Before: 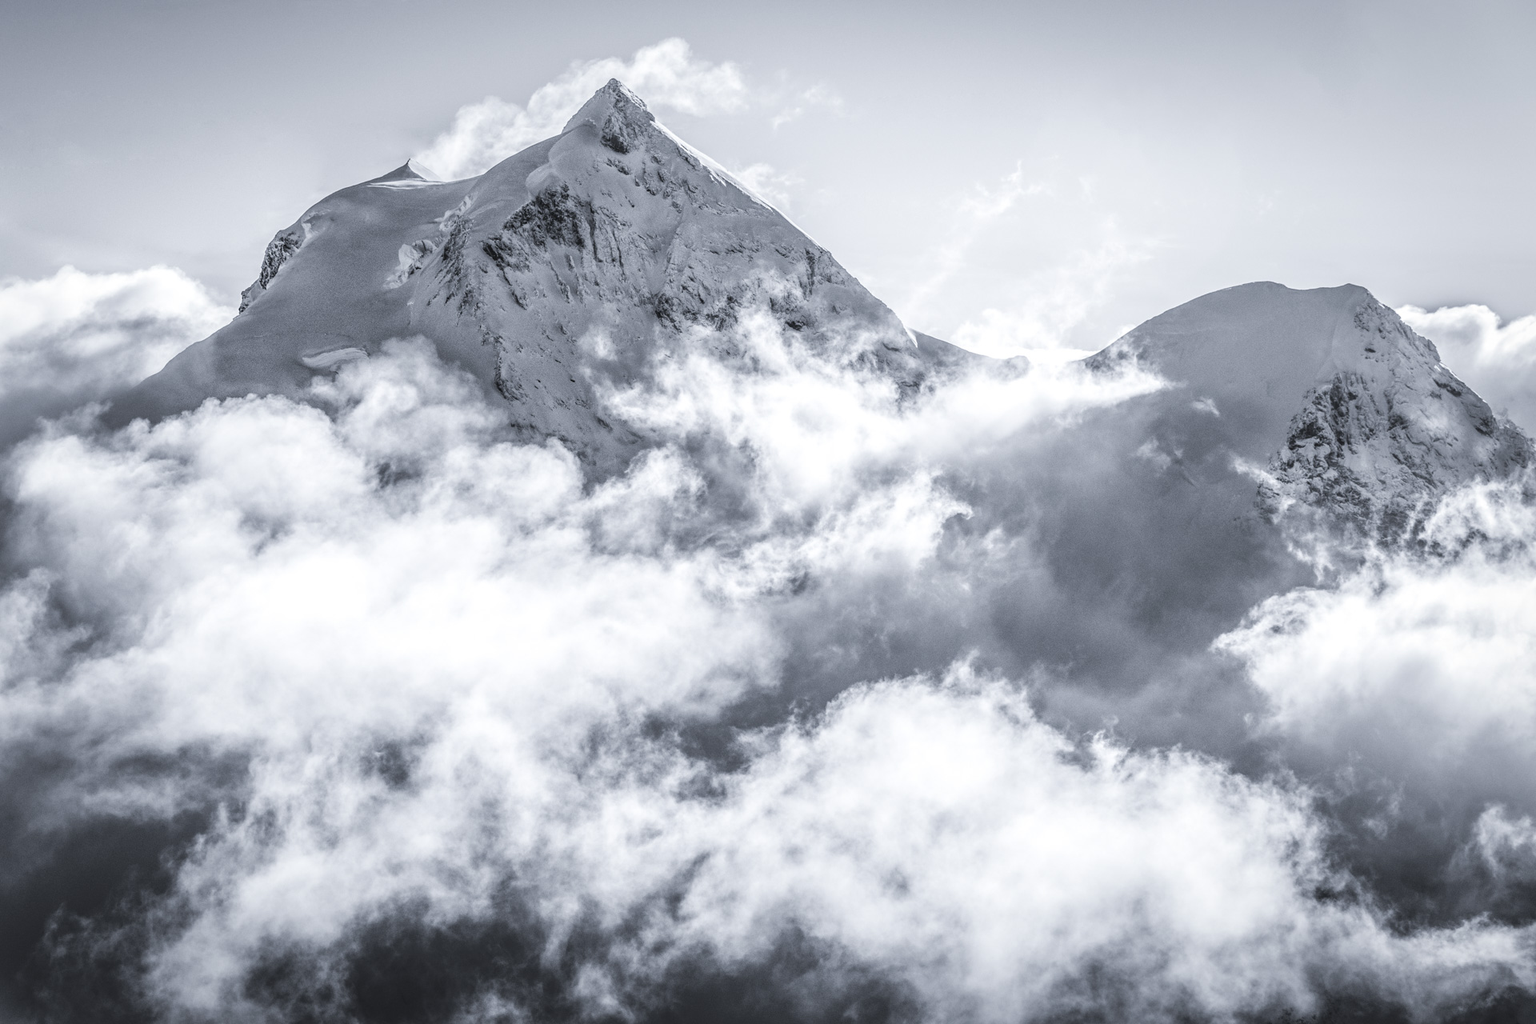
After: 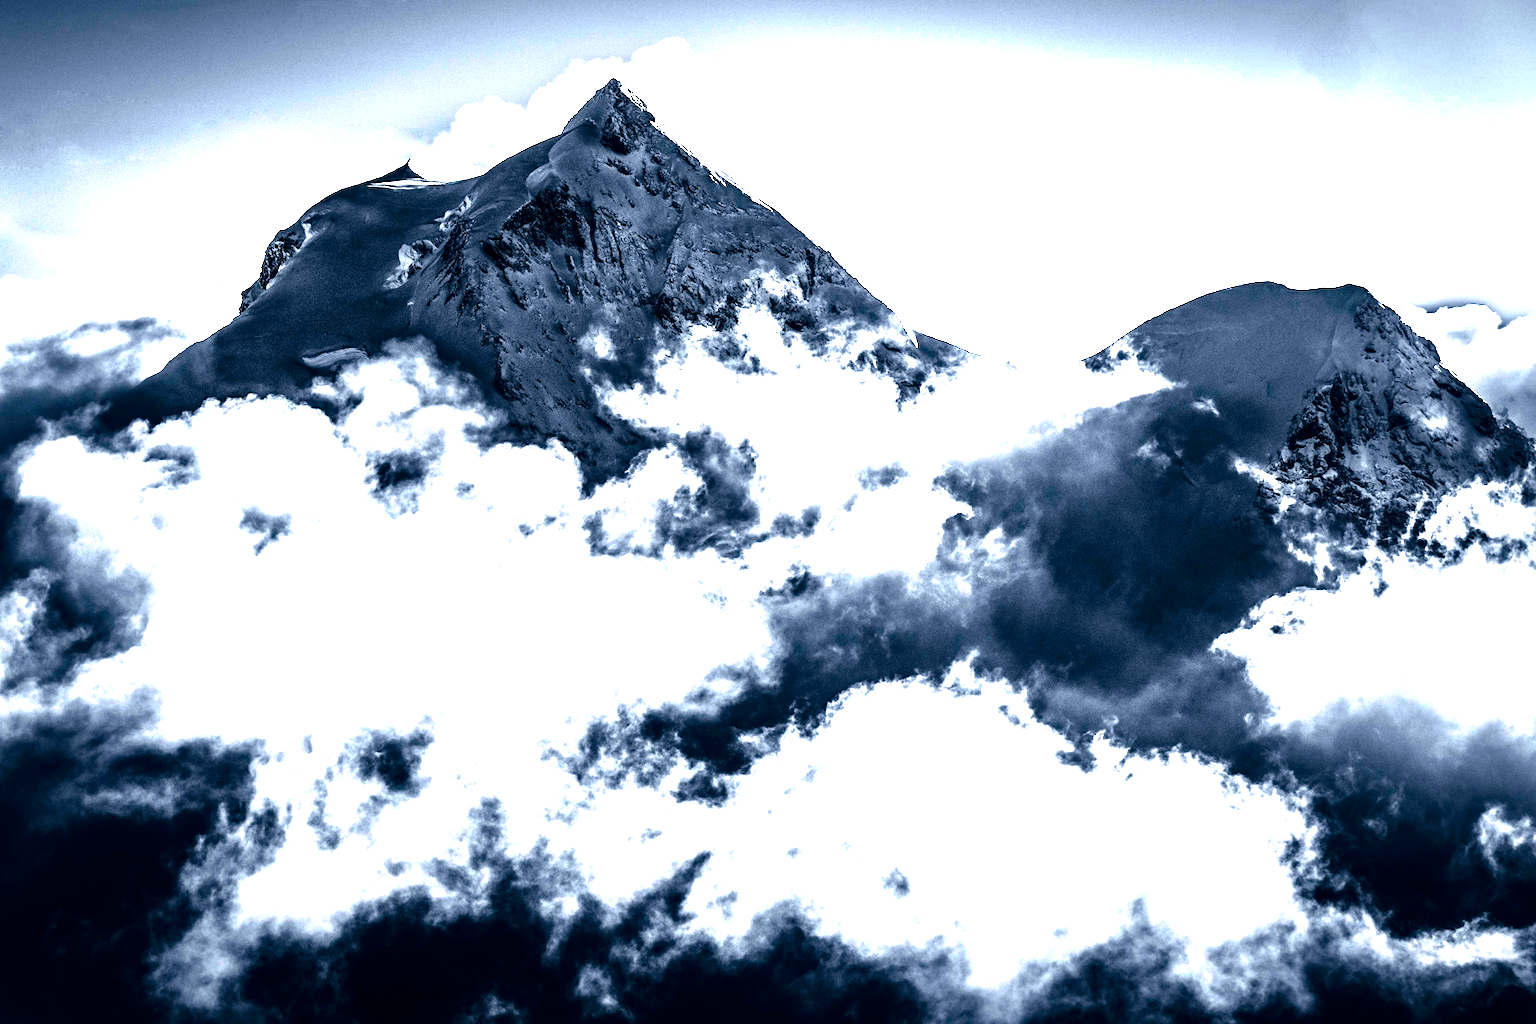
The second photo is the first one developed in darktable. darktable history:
tone equalizer: -8 EV -1.08 EV, -7 EV -1.01 EV, -6 EV -0.867 EV, -5 EV -0.578 EV, -3 EV 0.578 EV, -2 EV 0.867 EV, -1 EV 1.01 EV, +0 EV 1.08 EV, edges refinement/feathering 500, mask exposure compensation -1.57 EV, preserve details no
haze removal: compatibility mode true, adaptive false
white balance: red 1, blue 1
contrast brightness saturation: brightness -1, saturation 1
